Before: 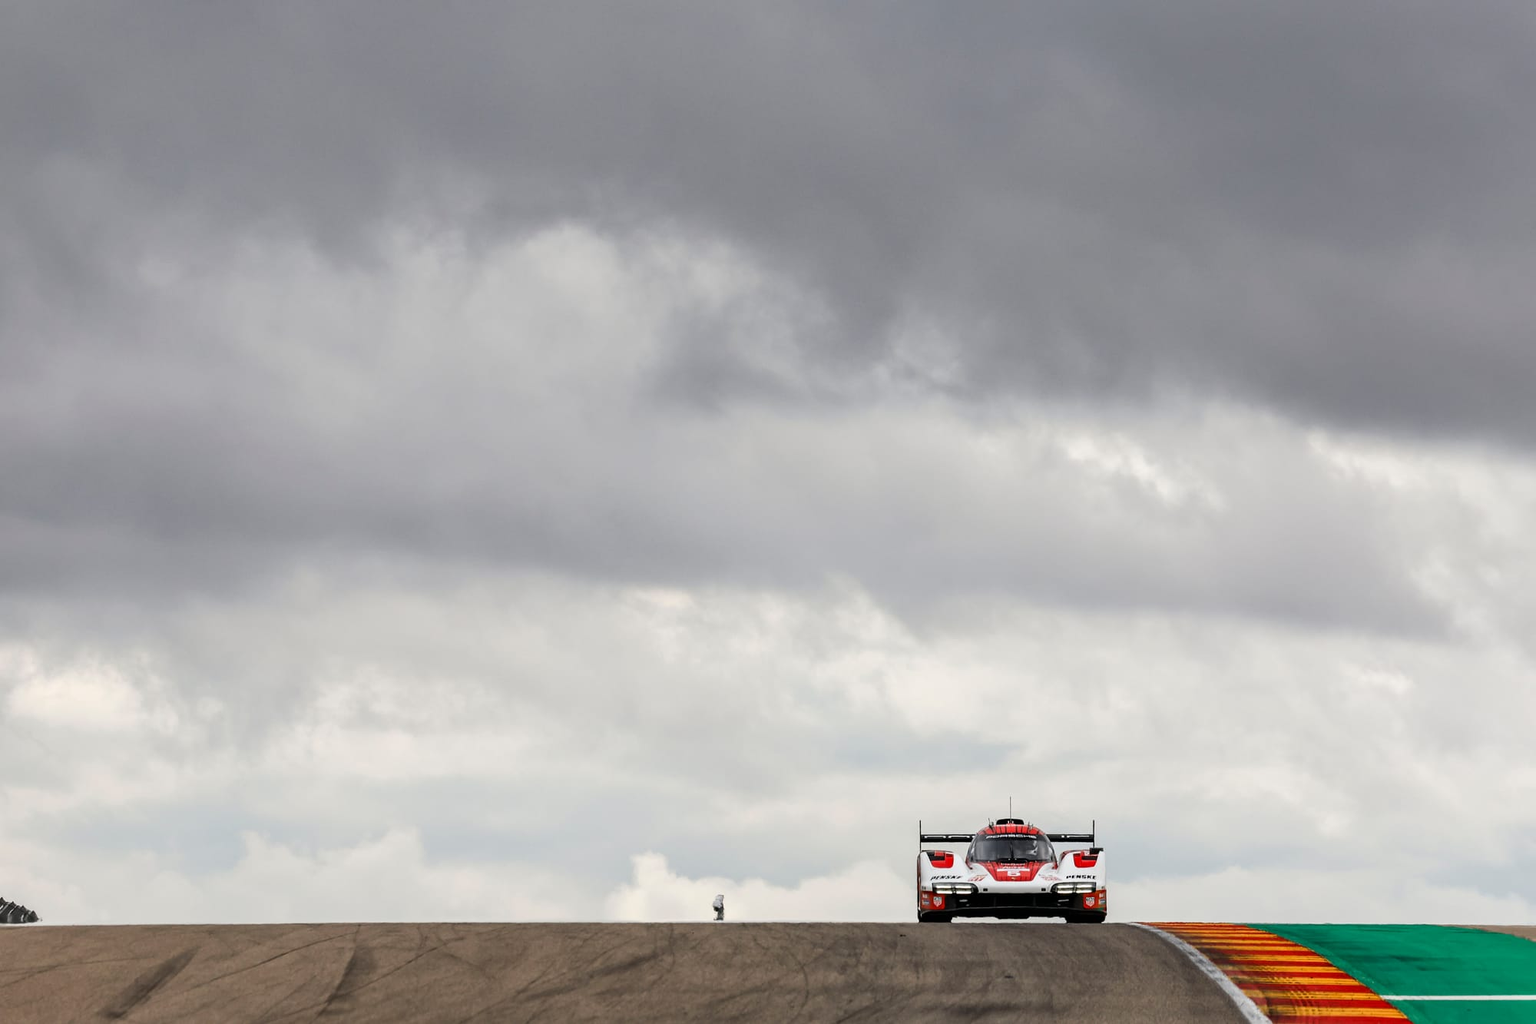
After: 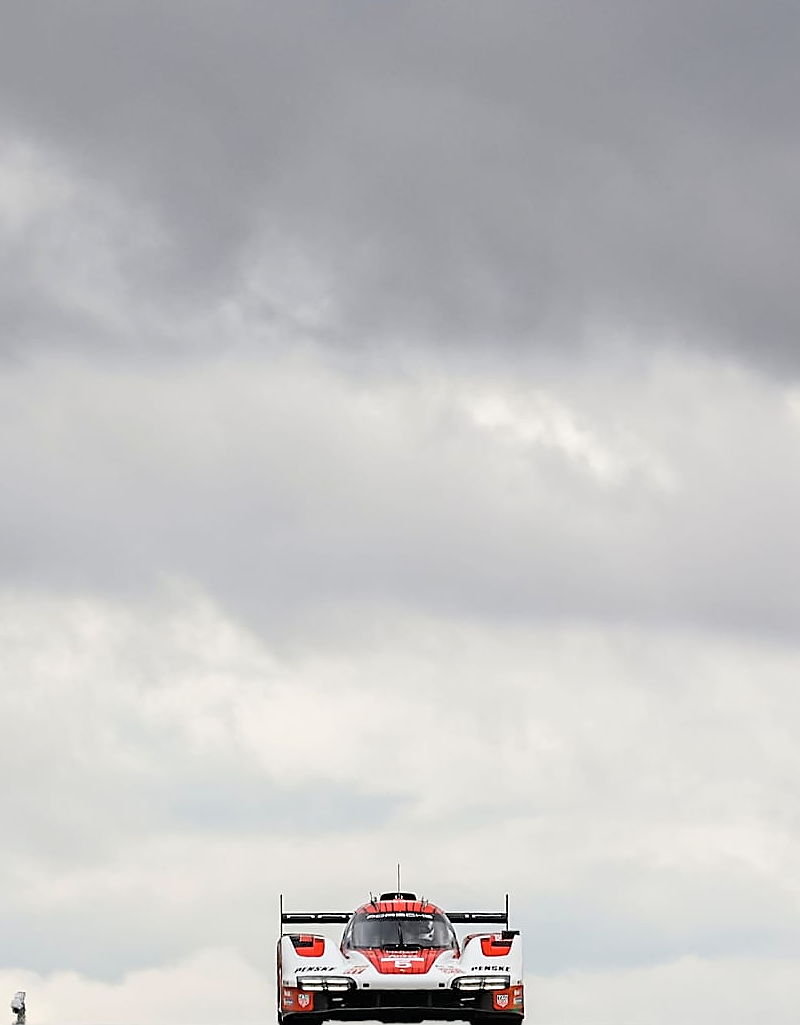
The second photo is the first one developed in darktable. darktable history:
crop: left 45.864%, top 12.997%, right 14.128%, bottom 10.077%
sharpen: radius 1.384, amount 1.24, threshold 0.758
contrast brightness saturation: brightness 0.154
